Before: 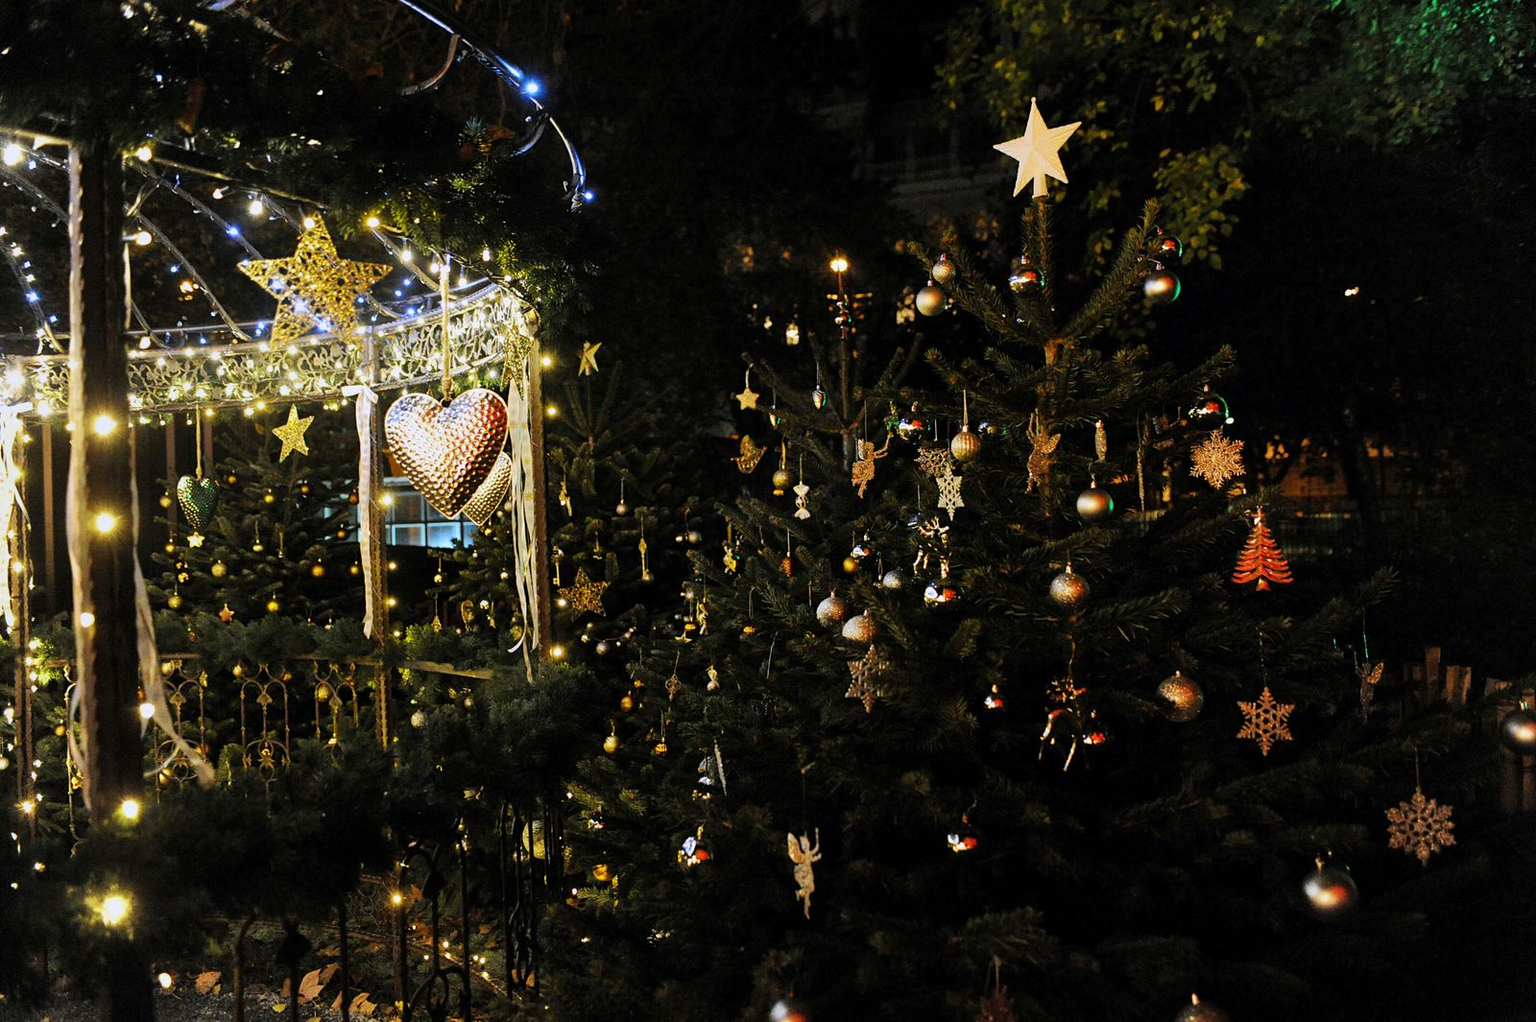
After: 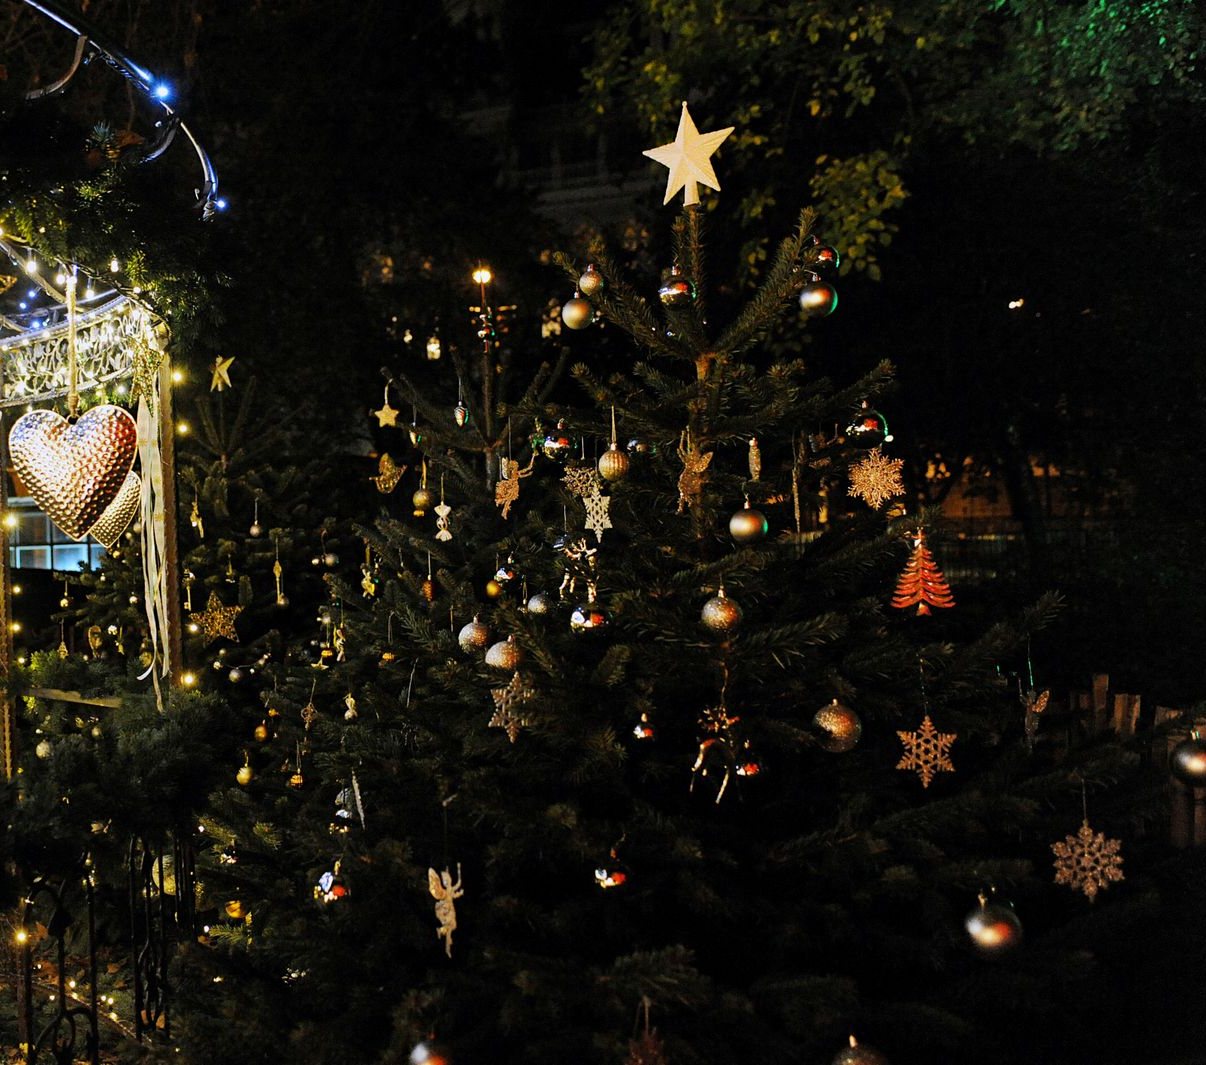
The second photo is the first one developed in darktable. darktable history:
crop and rotate: left 24.6%
haze removal: compatibility mode true, adaptive false
